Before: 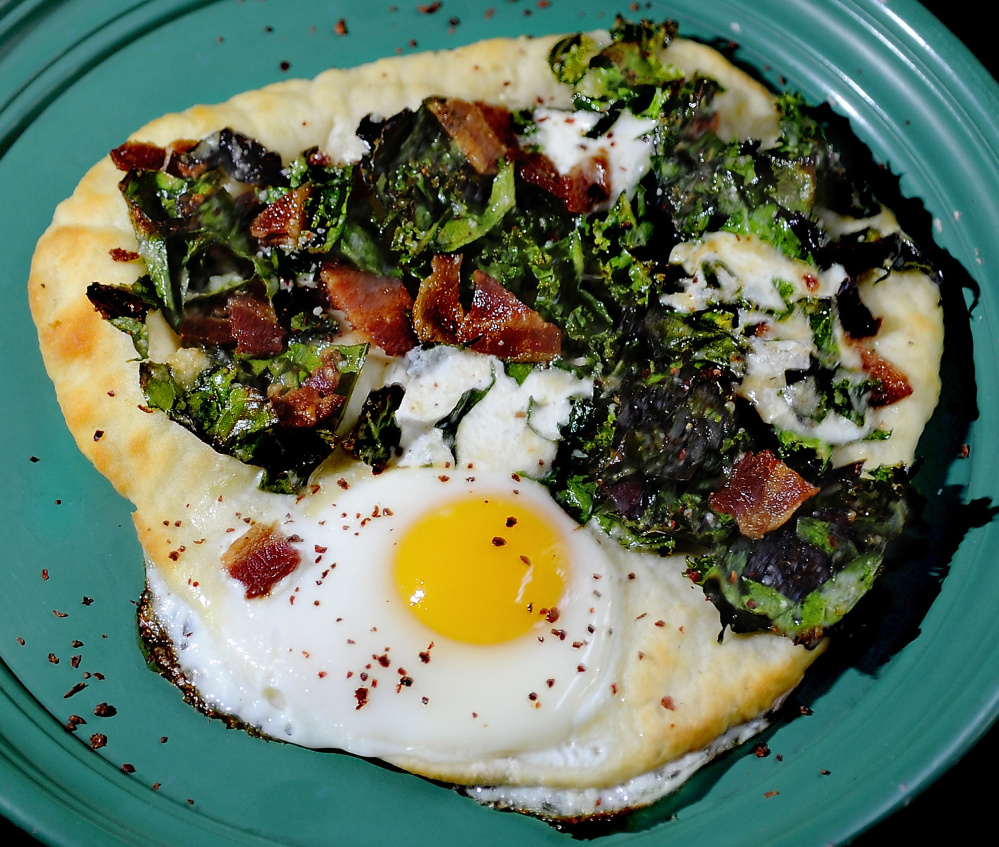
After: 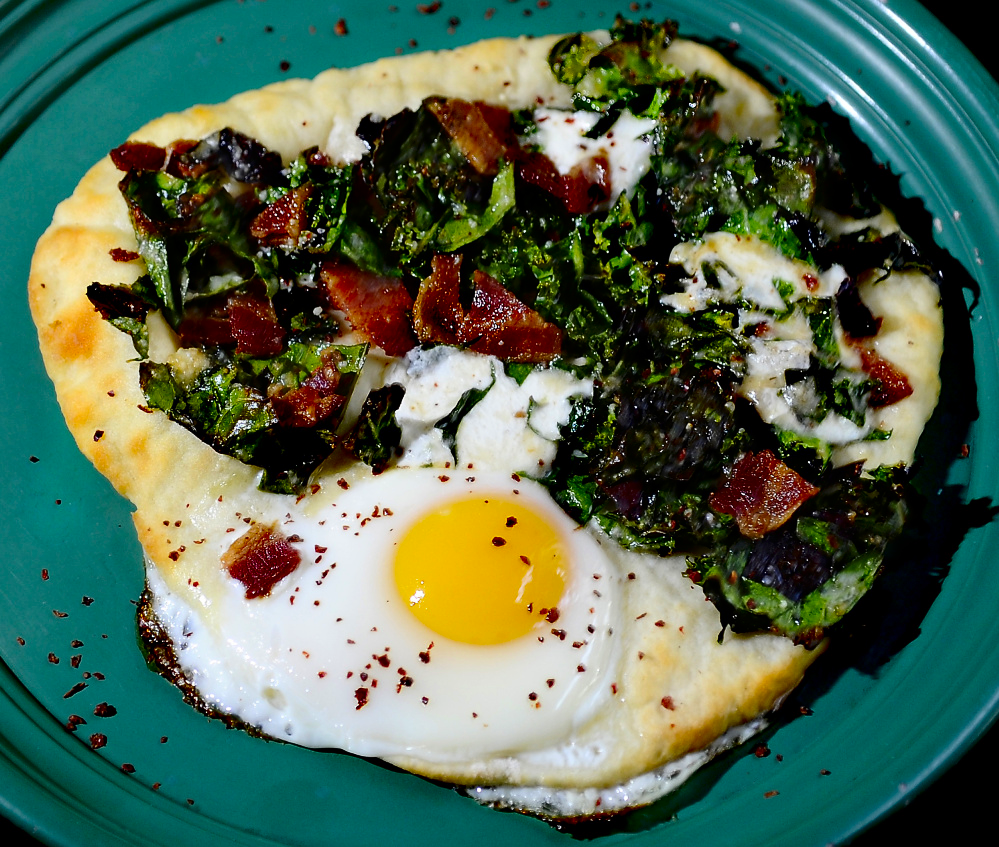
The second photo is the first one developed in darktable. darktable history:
contrast brightness saturation: contrast 0.19, brightness -0.11, saturation 0.21
tone equalizer: on, module defaults
